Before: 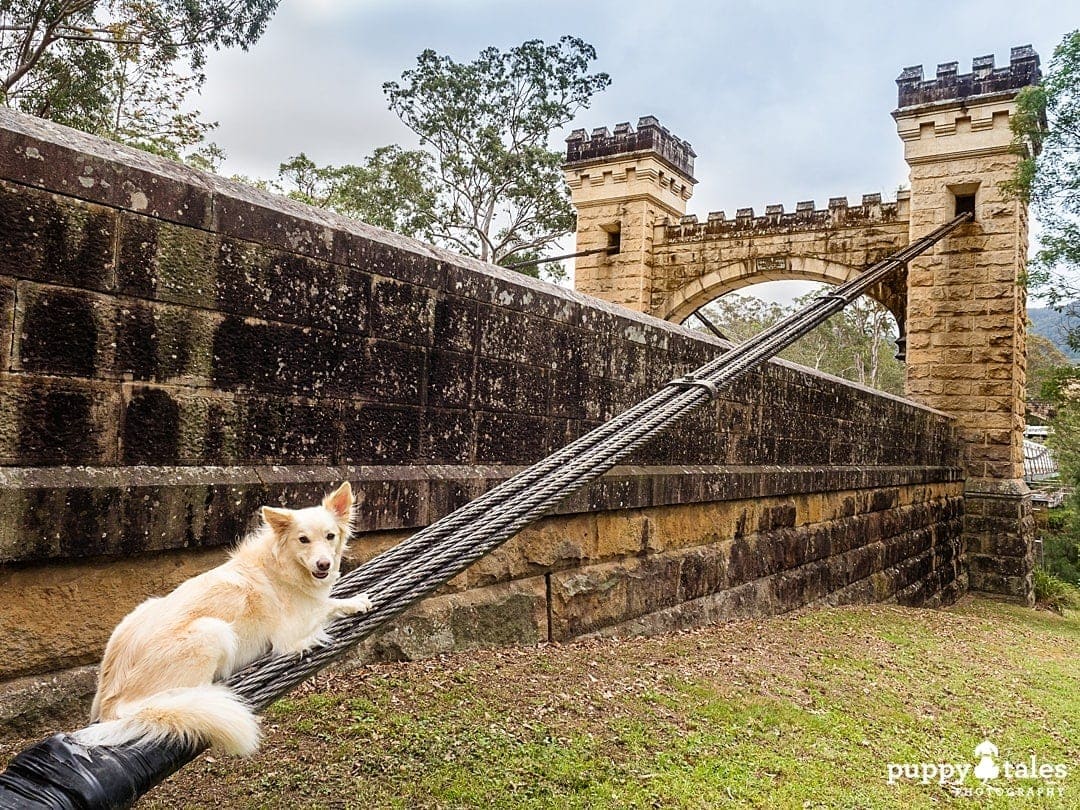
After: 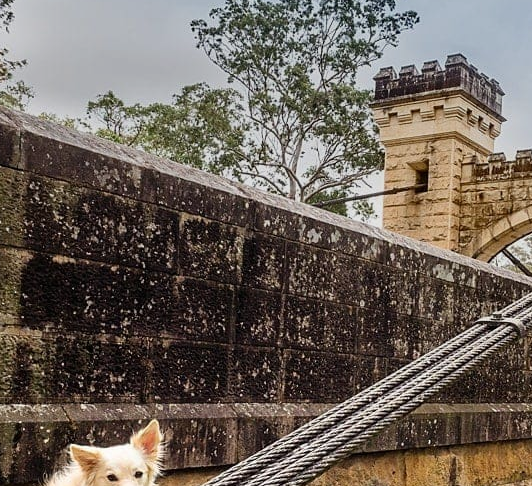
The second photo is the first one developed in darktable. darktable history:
crop: left 17.835%, top 7.675%, right 32.881%, bottom 32.213%
graduated density: rotation -0.352°, offset 57.64
